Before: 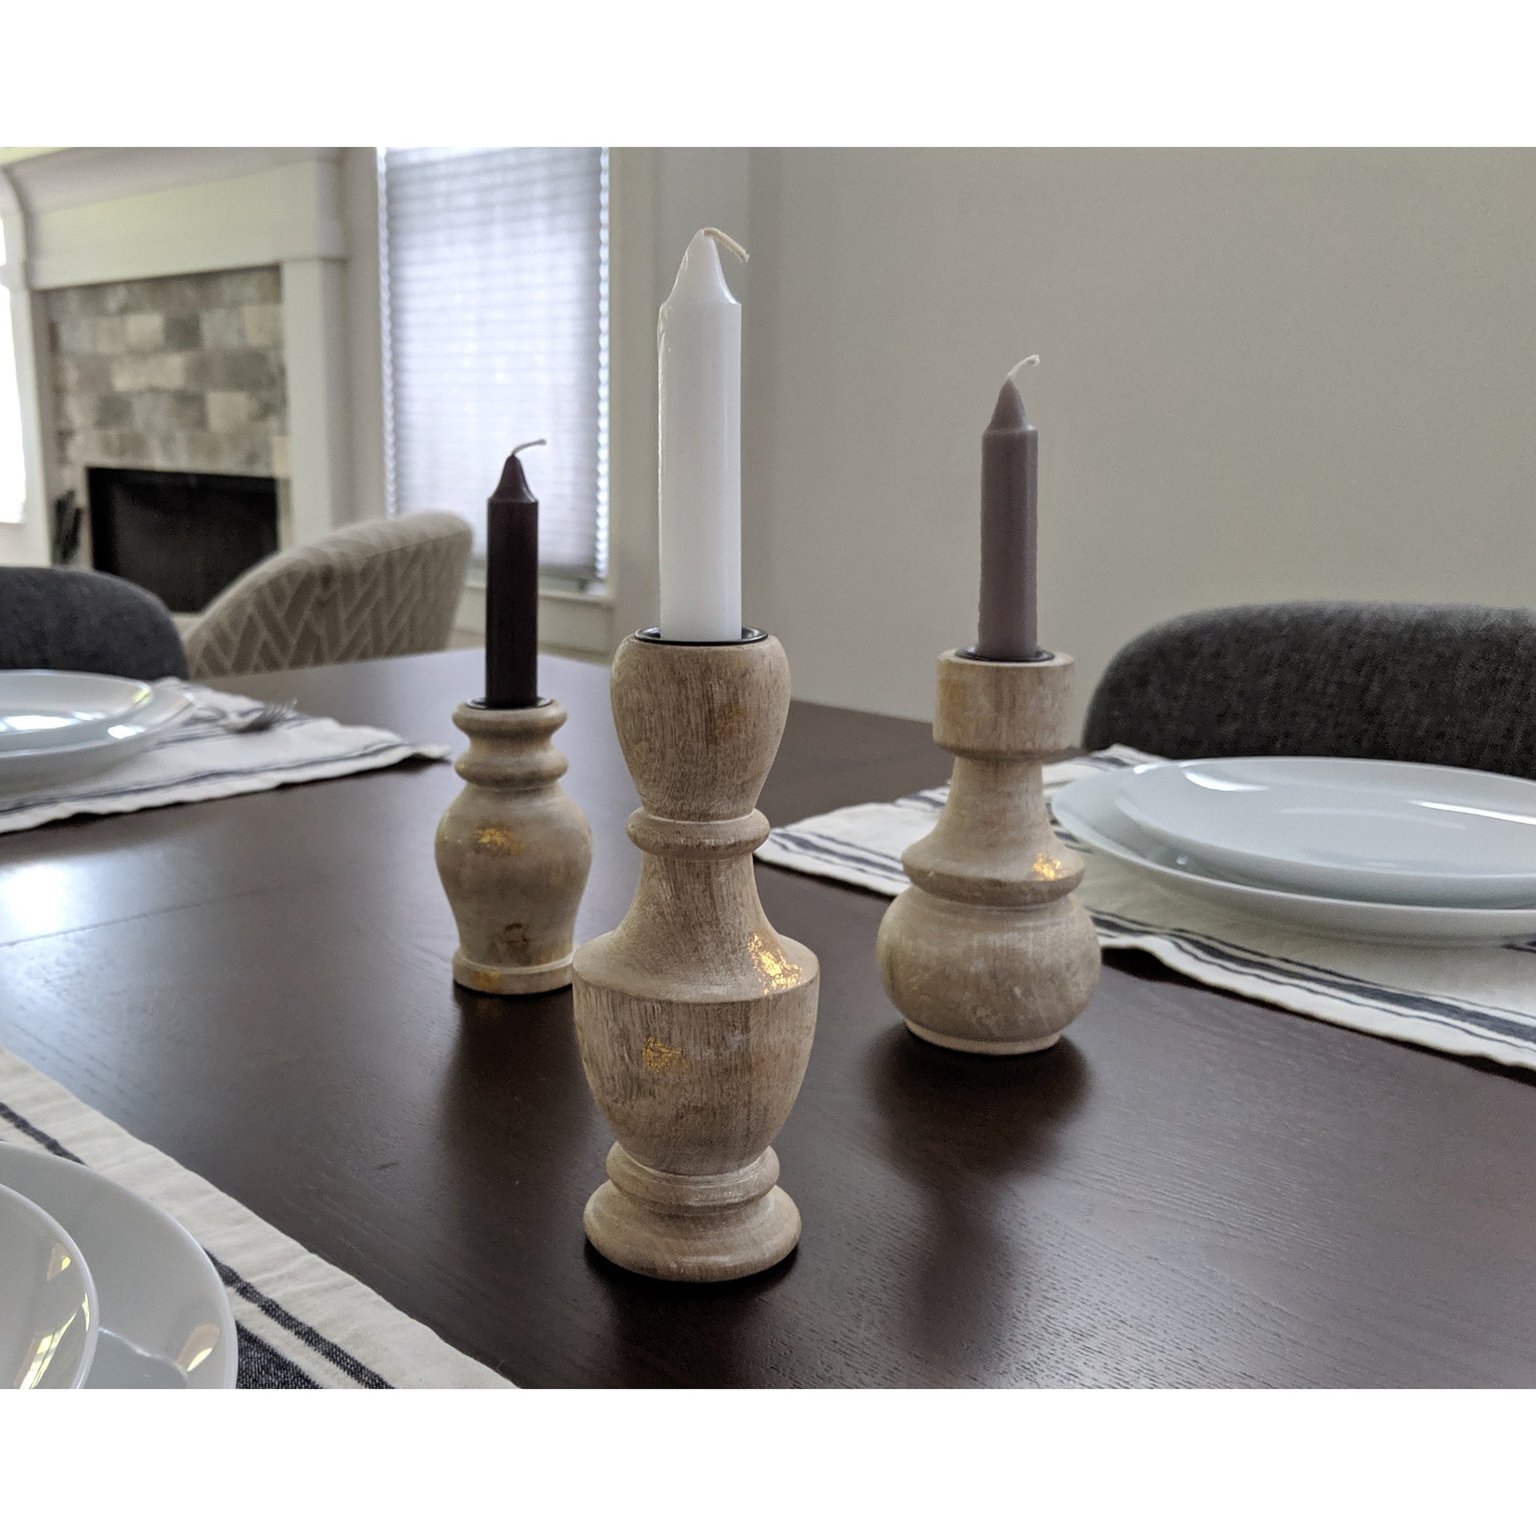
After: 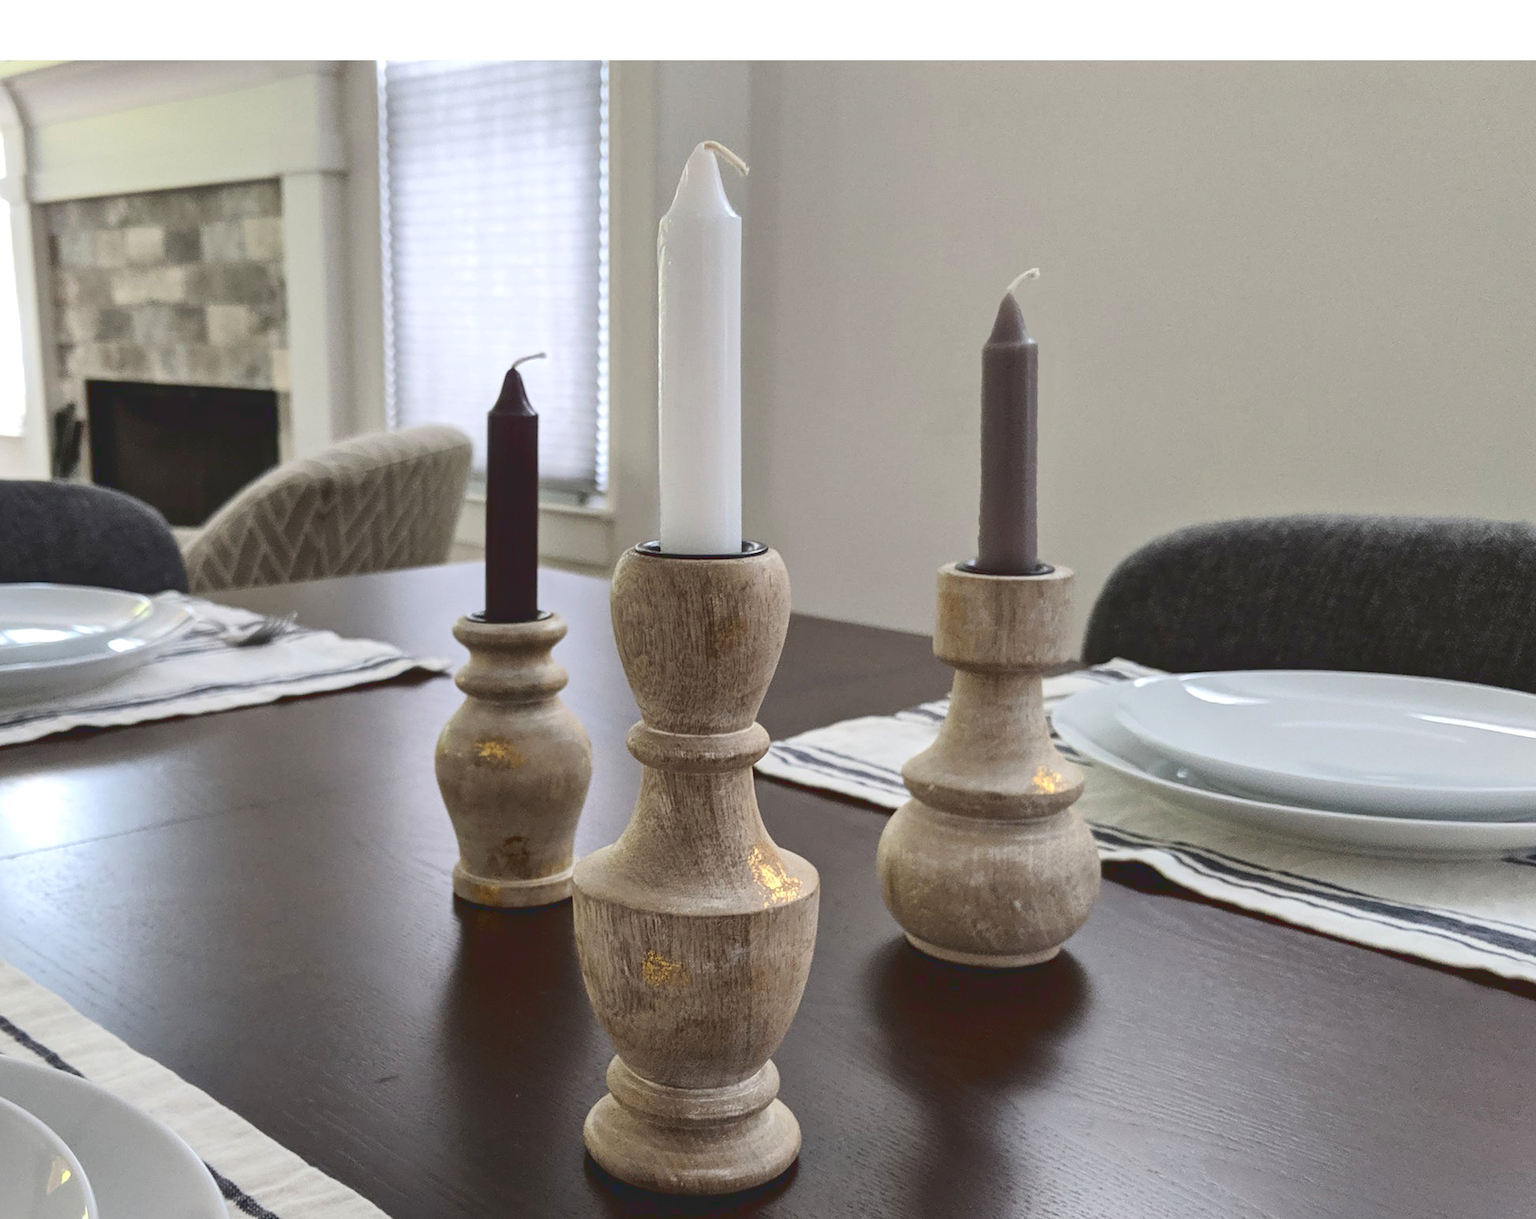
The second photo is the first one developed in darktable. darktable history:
crop and rotate: top 5.667%, bottom 14.937%
tone curve: curves: ch0 [(0, 0.129) (0.187, 0.207) (0.729, 0.789) (1, 1)], color space Lab, linked channels, preserve colors none
